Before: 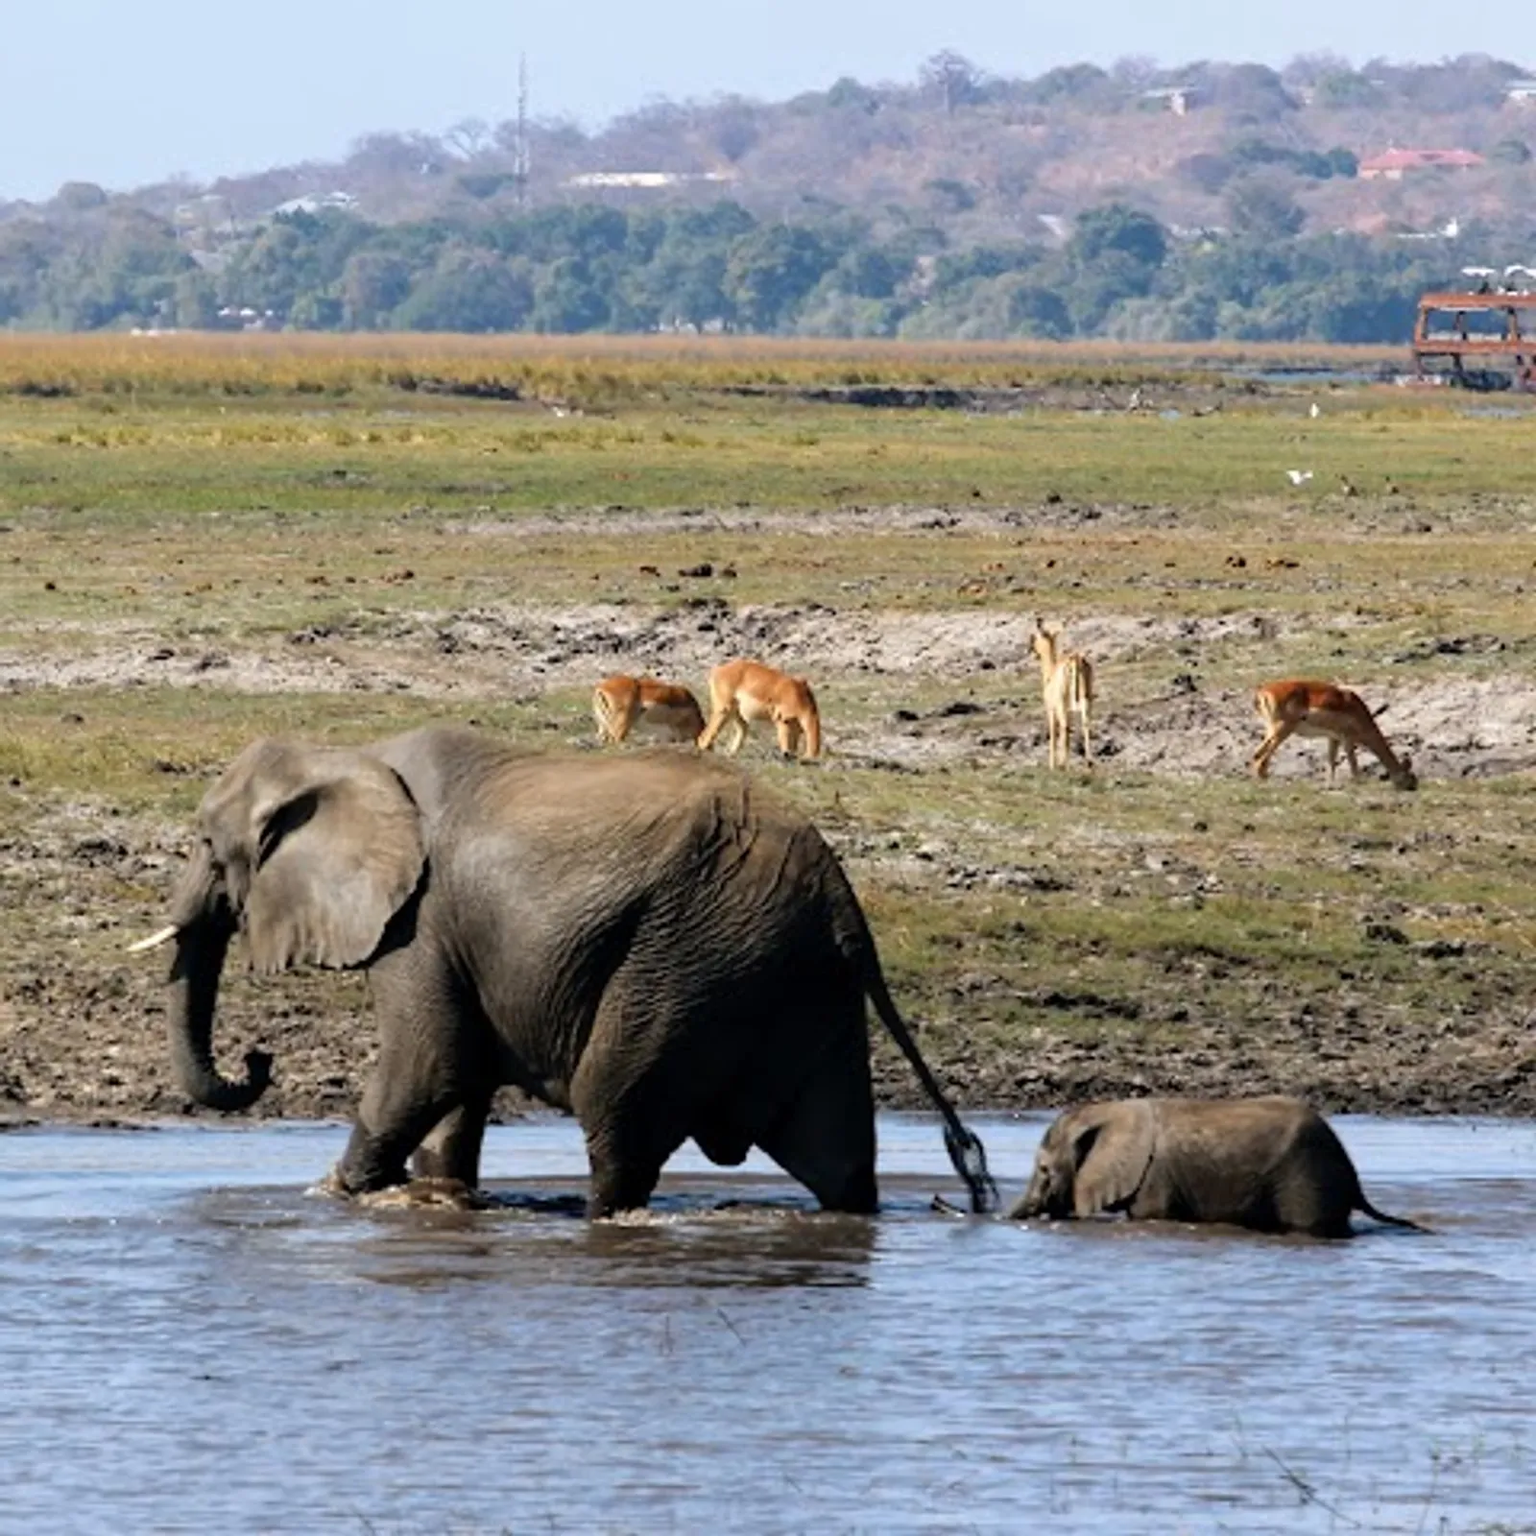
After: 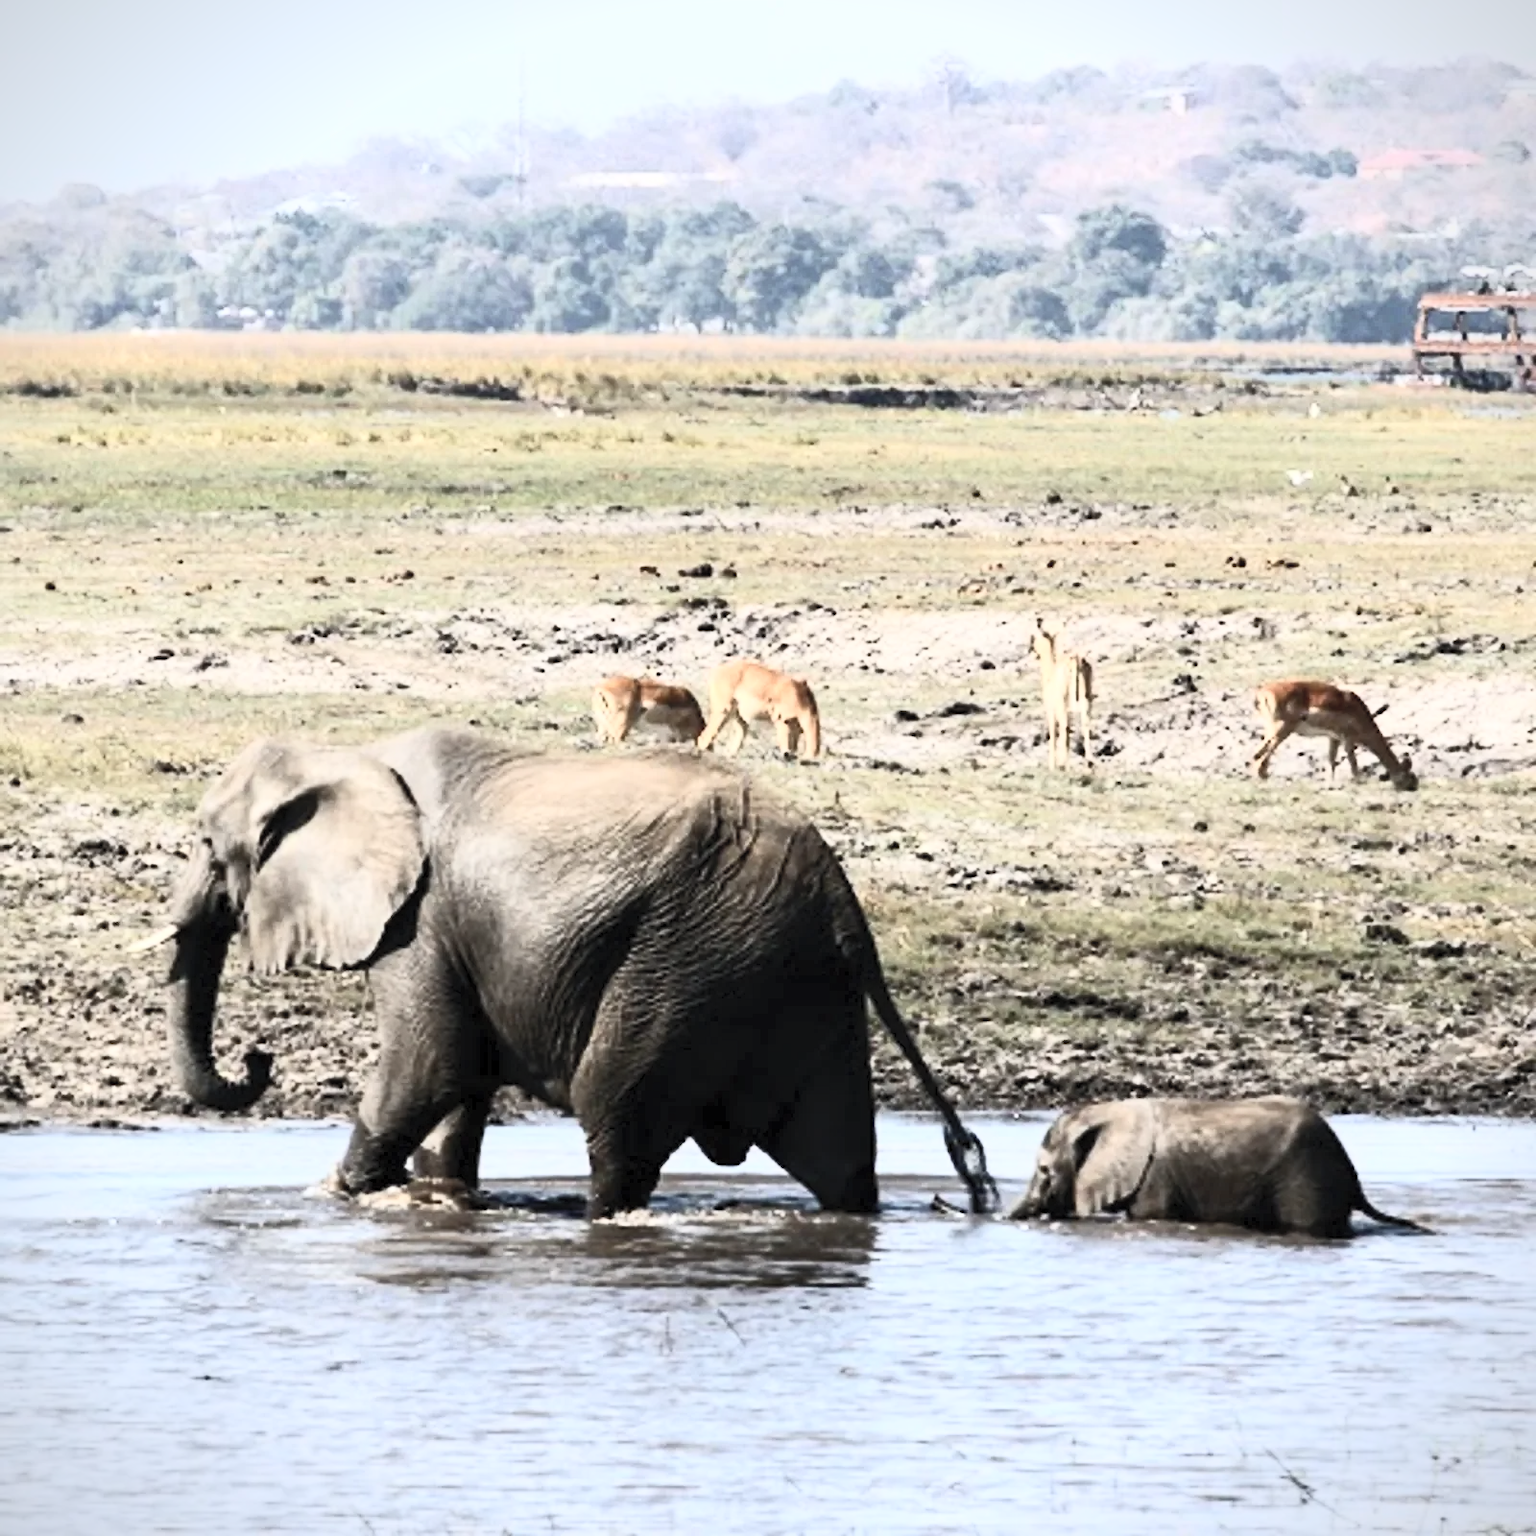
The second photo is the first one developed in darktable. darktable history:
vignetting: fall-off start 100%, fall-off radius 64.94%, automatic ratio true, unbound false
contrast brightness saturation: contrast 0.57, brightness 0.57, saturation -0.34
